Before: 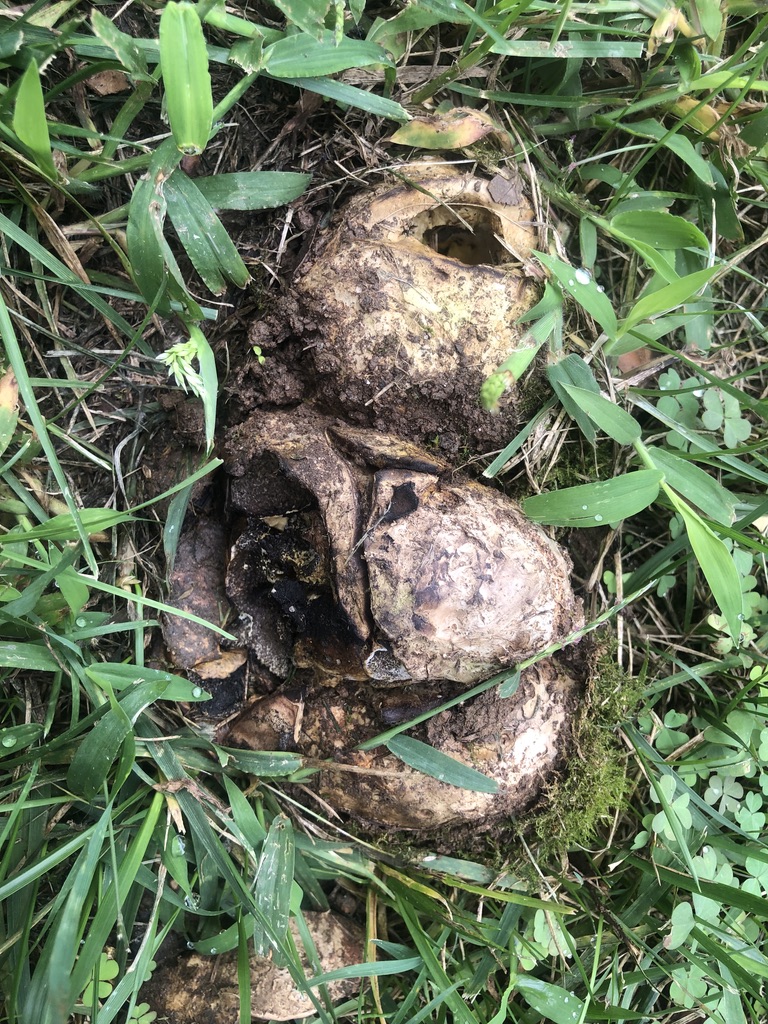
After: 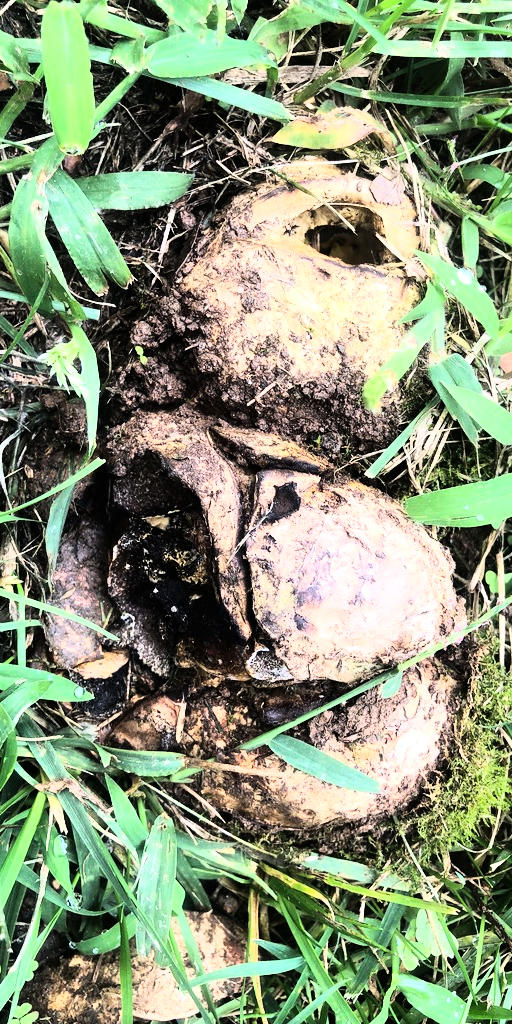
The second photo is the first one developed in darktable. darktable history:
rgb curve: curves: ch0 [(0, 0) (0.21, 0.15) (0.24, 0.21) (0.5, 0.75) (0.75, 0.96) (0.89, 0.99) (1, 1)]; ch1 [(0, 0.02) (0.21, 0.13) (0.25, 0.2) (0.5, 0.67) (0.75, 0.9) (0.89, 0.97) (1, 1)]; ch2 [(0, 0.02) (0.21, 0.13) (0.25, 0.2) (0.5, 0.67) (0.75, 0.9) (0.89, 0.97) (1, 1)], compensate middle gray true
crop and rotate: left 15.446%, right 17.836%
